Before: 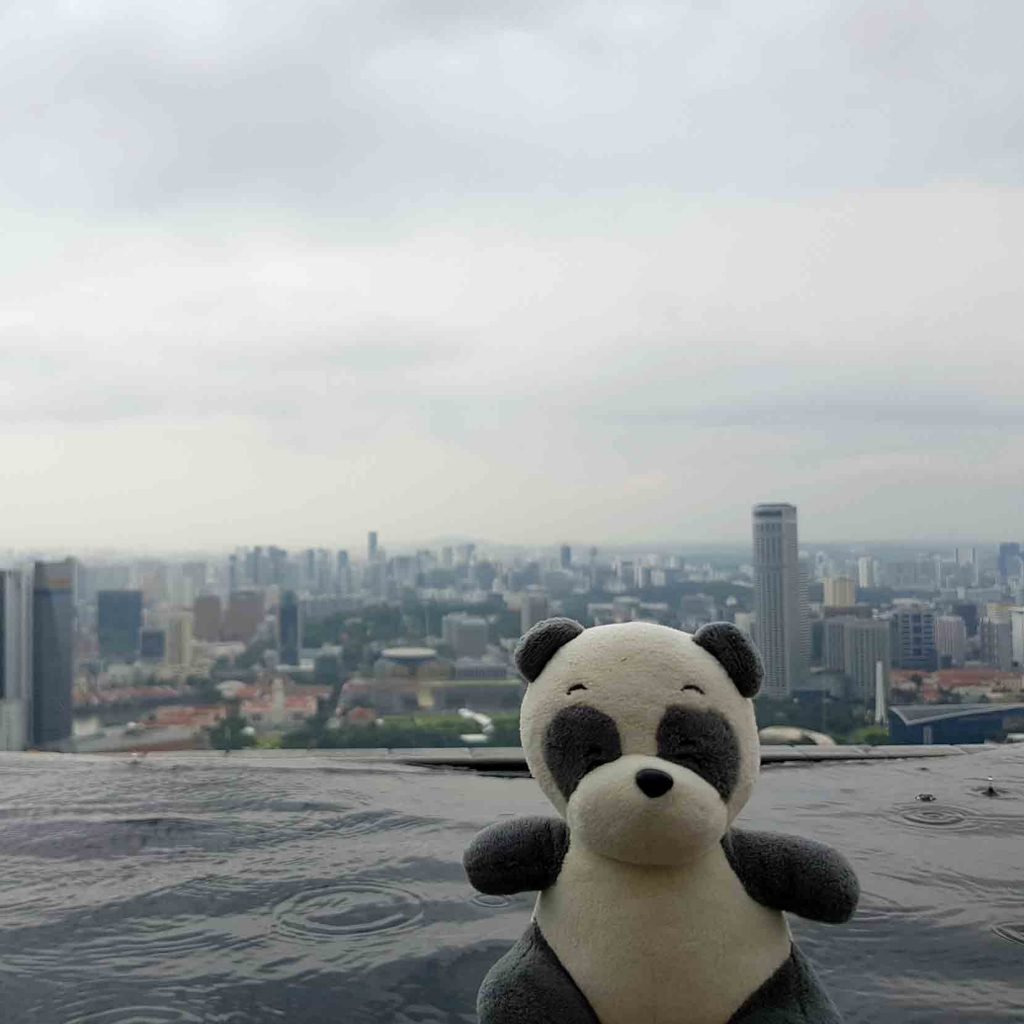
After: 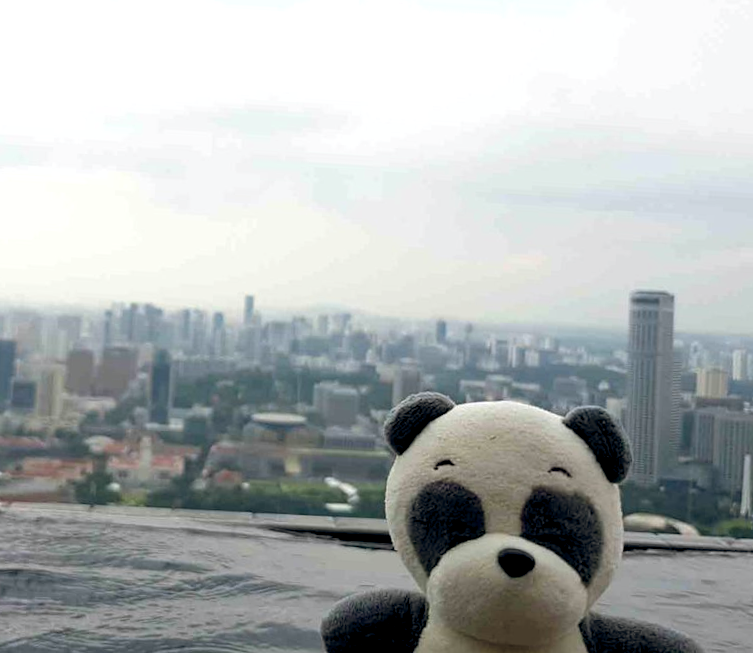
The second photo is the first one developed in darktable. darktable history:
color balance rgb: shadows lift › chroma 3.88%, shadows lift › hue 88.52°, power › hue 214.65°, global offset › chroma 0.1%, global offset › hue 252.4°, contrast 4.45%
crop and rotate: angle -3.37°, left 9.79%, top 20.73%, right 12.42%, bottom 11.82%
exposure: black level correction 0.005, exposure 0.286 EV, compensate highlight preservation false
